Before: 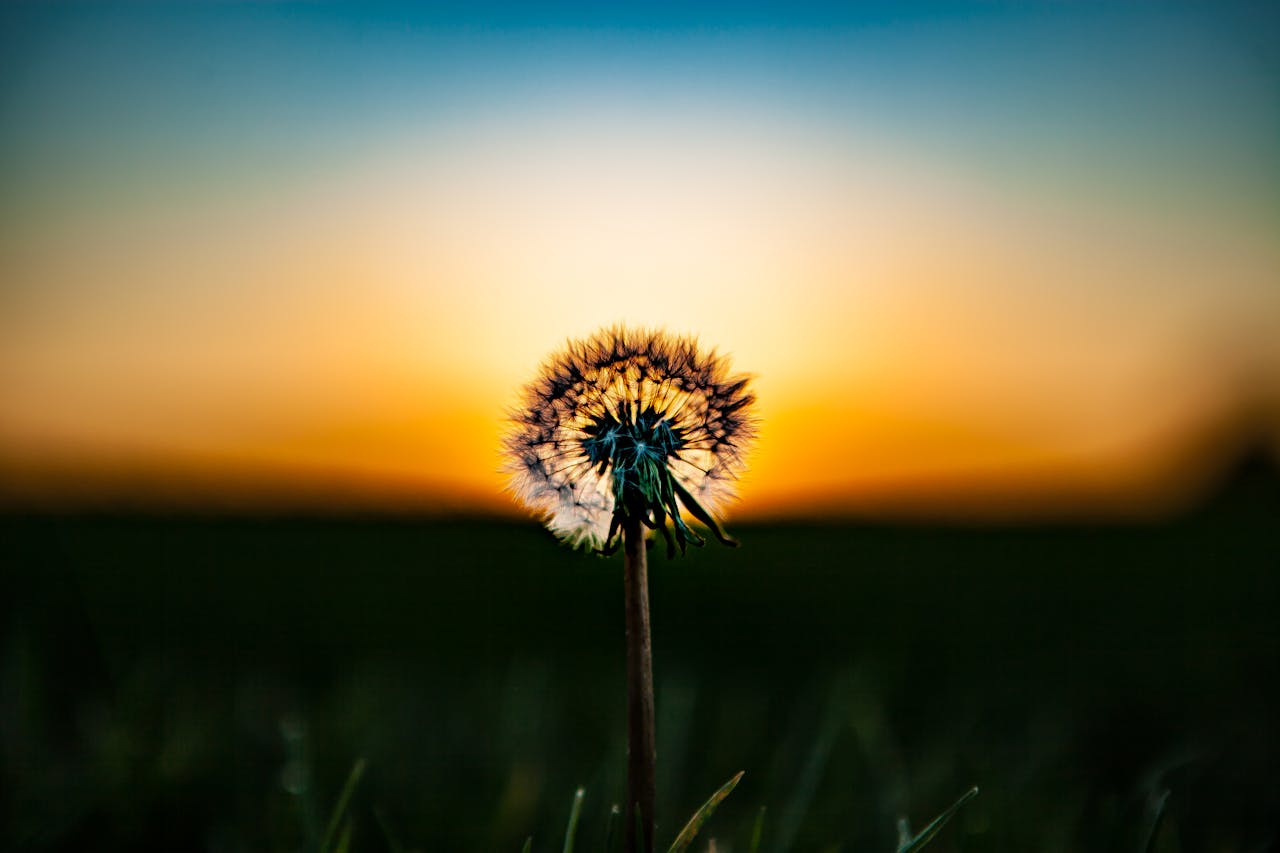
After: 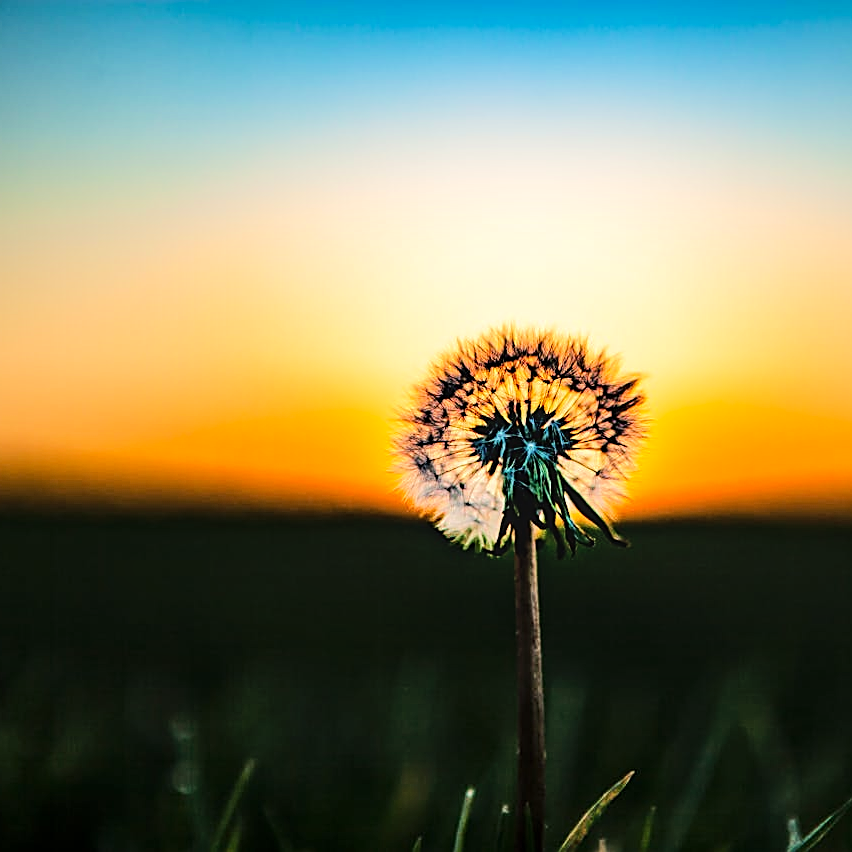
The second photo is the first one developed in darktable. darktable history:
tone equalizer: -7 EV 0.148 EV, -6 EV 0.615 EV, -5 EV 1.14 EV, -4 EV 1.31 EV, -3 EV 1.14 EV, -2 EV 0.6 EV, -1 EV 0.166 EV, edges refinement/feathering 500, mask exposure compensation -1.57 EV, preserve details no
crop and rotate: left 8.627%, right 24.768%
sharpen: on, module defaults
local contrast: on, module defaults
